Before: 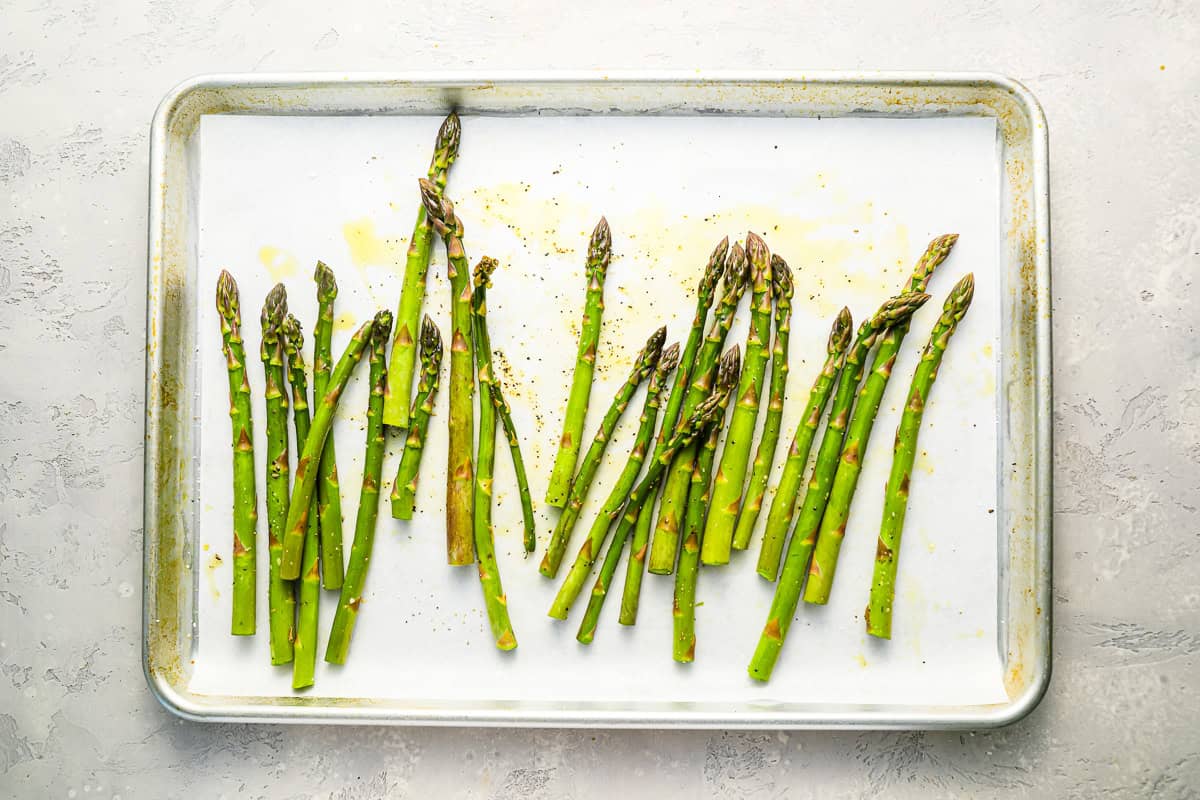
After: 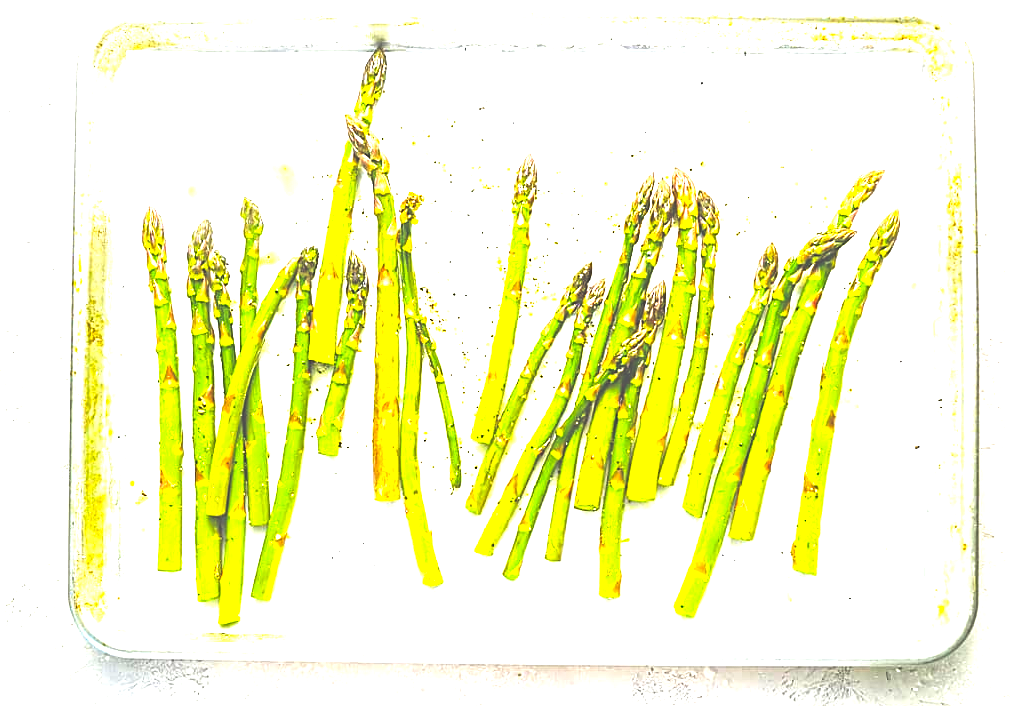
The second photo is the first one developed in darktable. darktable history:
exposure: black level correction -0.023, exposure 1.396 EV, compensate exposure bias true, compensate highlight preservation false
tone equalizer: -8 EV -0.776 EV, -7 EV -0.711 EV, -6 EV -0.623 EV, -5 EV -0.401 EV, -3 EV 0.379 EV, -2 EV 0.6 EV, -1 EV 0.684 EV, +0 EV 0.72 EV
sharpen: on, module defaults
crop: left 6.231%, top 8.07%, right 9.53%, bottom 3.634%
color balance rgb: global offset › hue 172.27°, perceptual saturation grading › global saturation 41.74%, global vibrance -17.482%, contrast -6.156%
